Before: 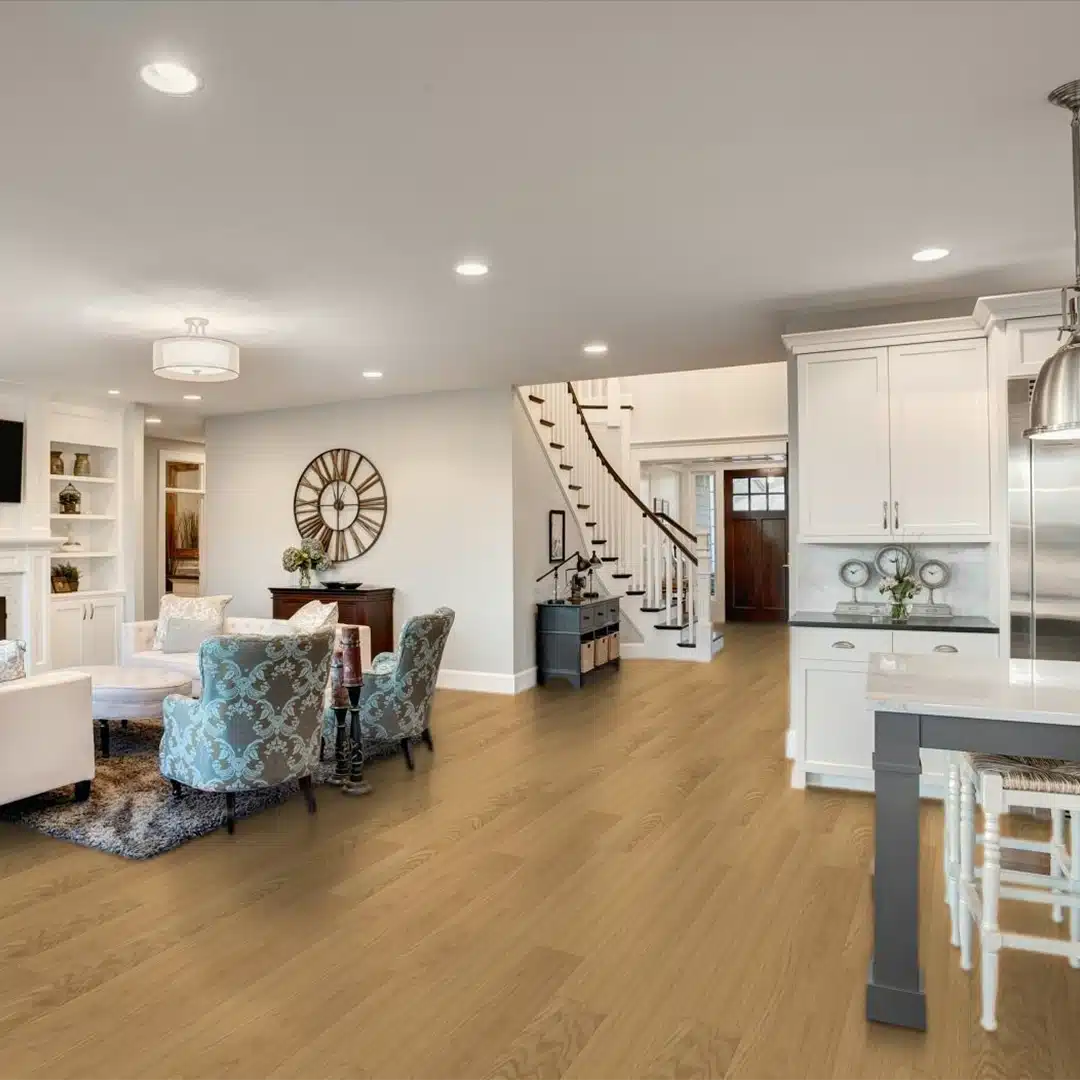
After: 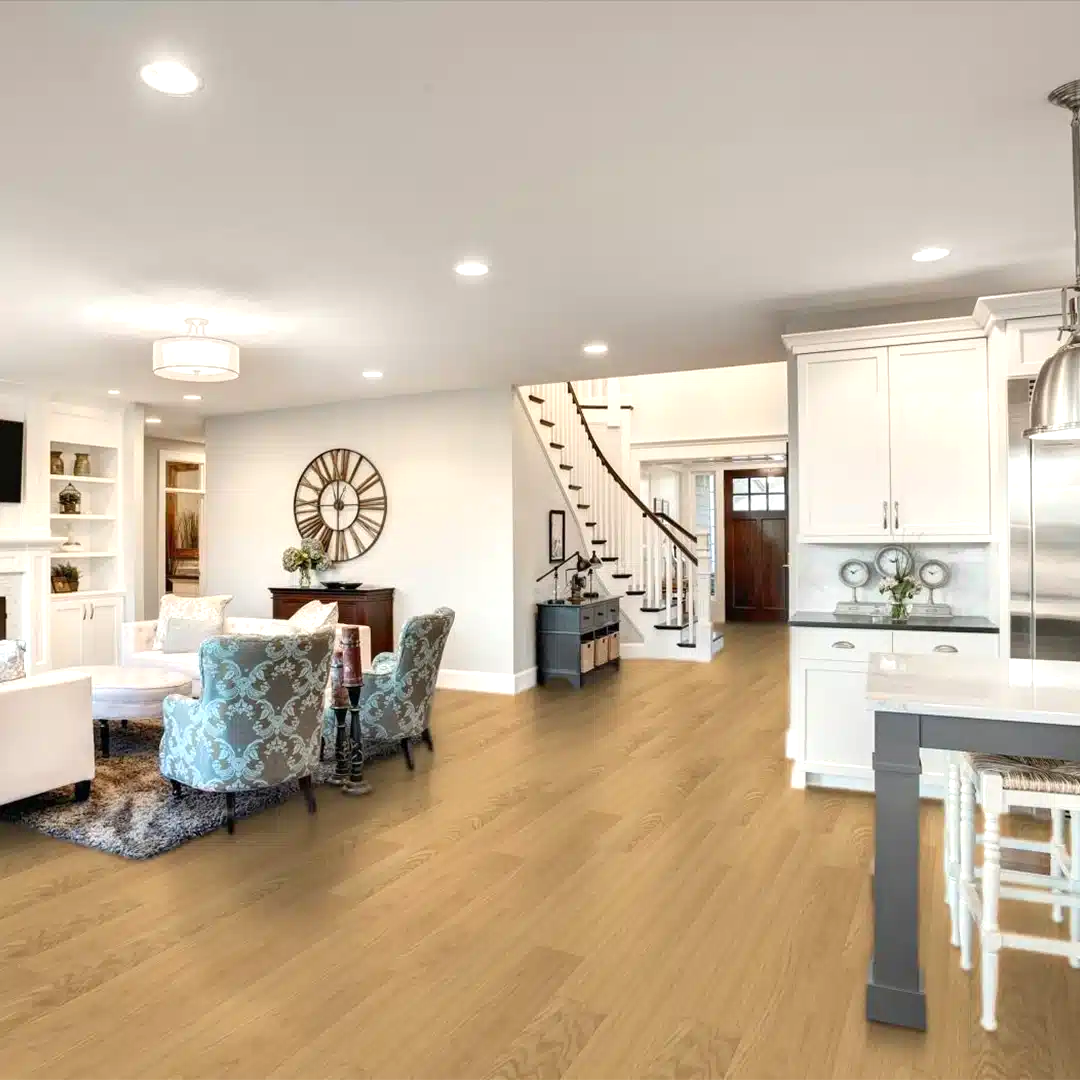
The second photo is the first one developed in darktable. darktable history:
exposure: exposure 0.495 EV, compensate highlight preservation false
